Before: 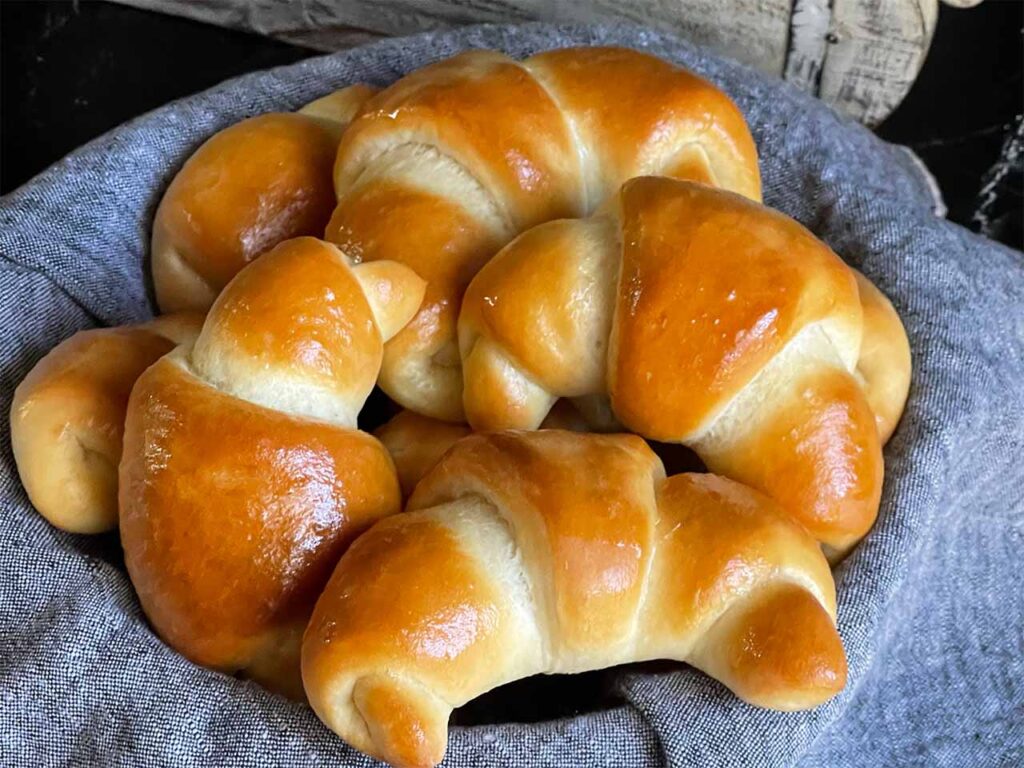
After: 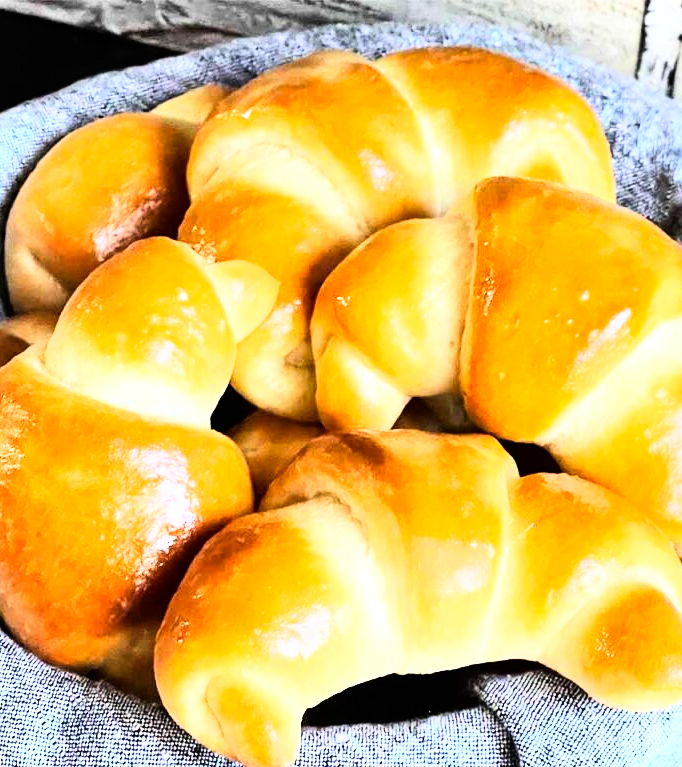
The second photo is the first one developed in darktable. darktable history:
crop and rotate: left 14.436%, right 18.898%
exposure: black level correction 0, exposure 0.95 EV, compensate exposure bias true, compensate highlight preservation false
shadows and highlights: shadows 32, highlights -32, soften with gaussian
rgb curve: curves: ch0 [(0, 0) (0.21, 0.15) (0.24, 0.21) (0.5, 0.75) (0.75, 0.96) (0.89, 0.99) (1, 1)]; ch1 [(0, 0.02) (0.21, 0.13) (0.25, 0.2) (0.5, 0.67) (0.75, 0.9) (0.89, 0.97) (1, 1)]; ch2 [(0, 0.02) (0.21, 0.13) (0.25, 0.2) (0.5, 0.67) (0.75, 0.9) (0.89, 0.97) (1, 1)], compensate middle gray true
